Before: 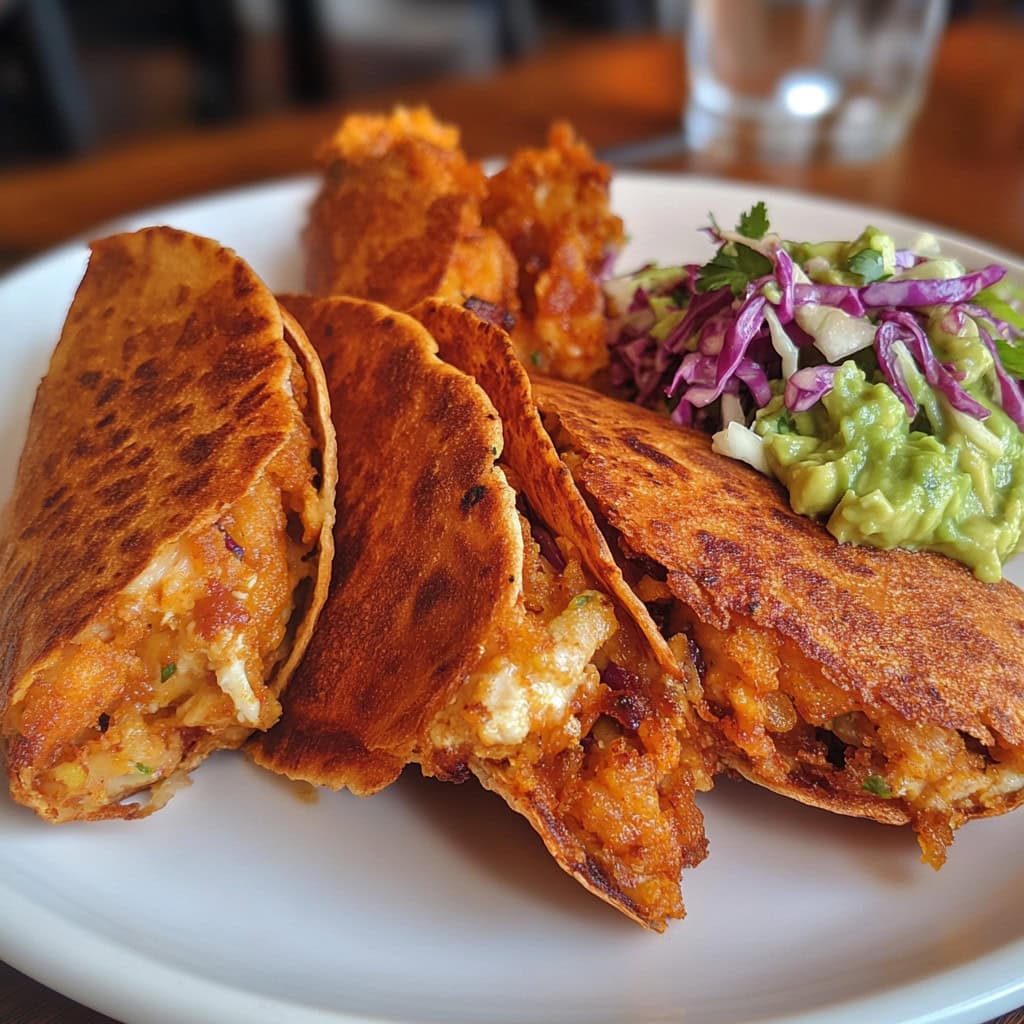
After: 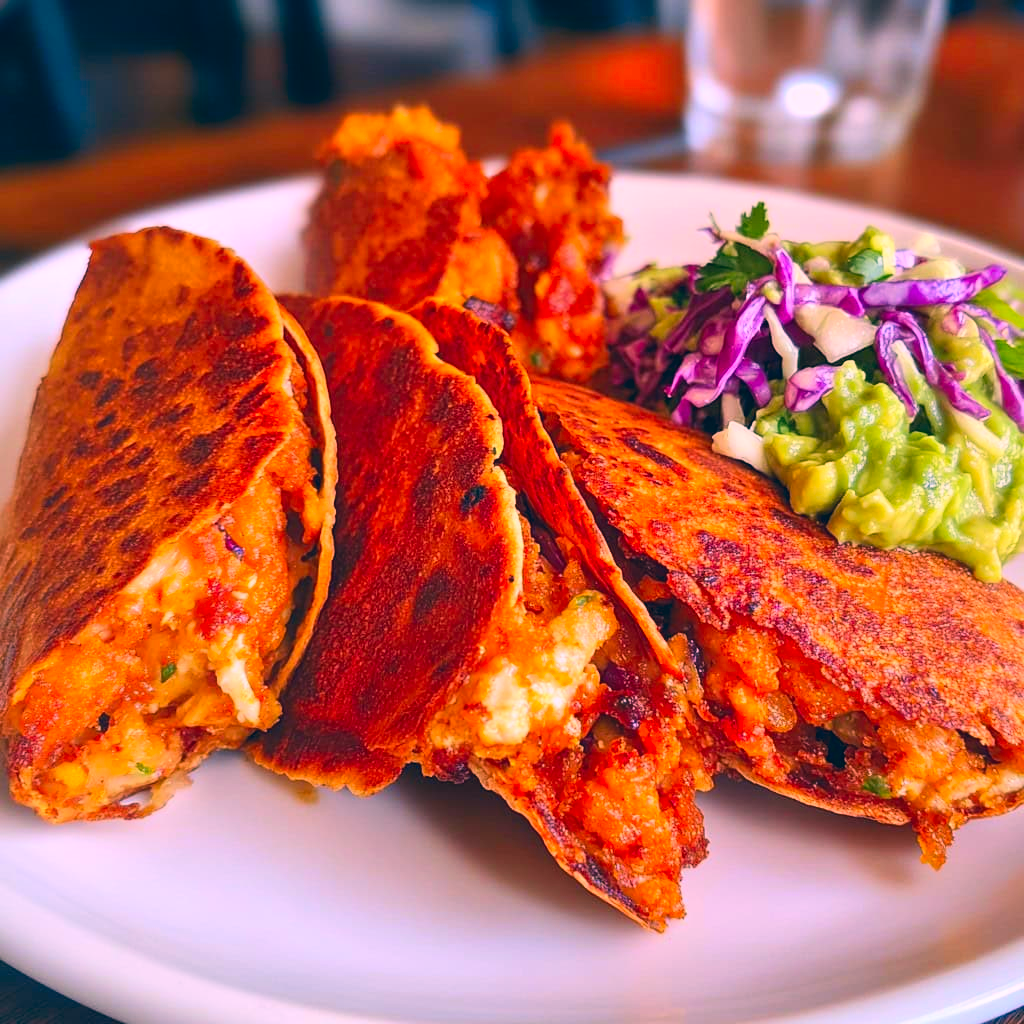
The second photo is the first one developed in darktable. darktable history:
color correction: highlights a* 17.18, highlights b* 0.25, shadows a* -14.75, shadows b* -14.13, saturation 1.46
contrast brightness saturation: contrast 0.197, brightness 0.149, saturation 0.135
